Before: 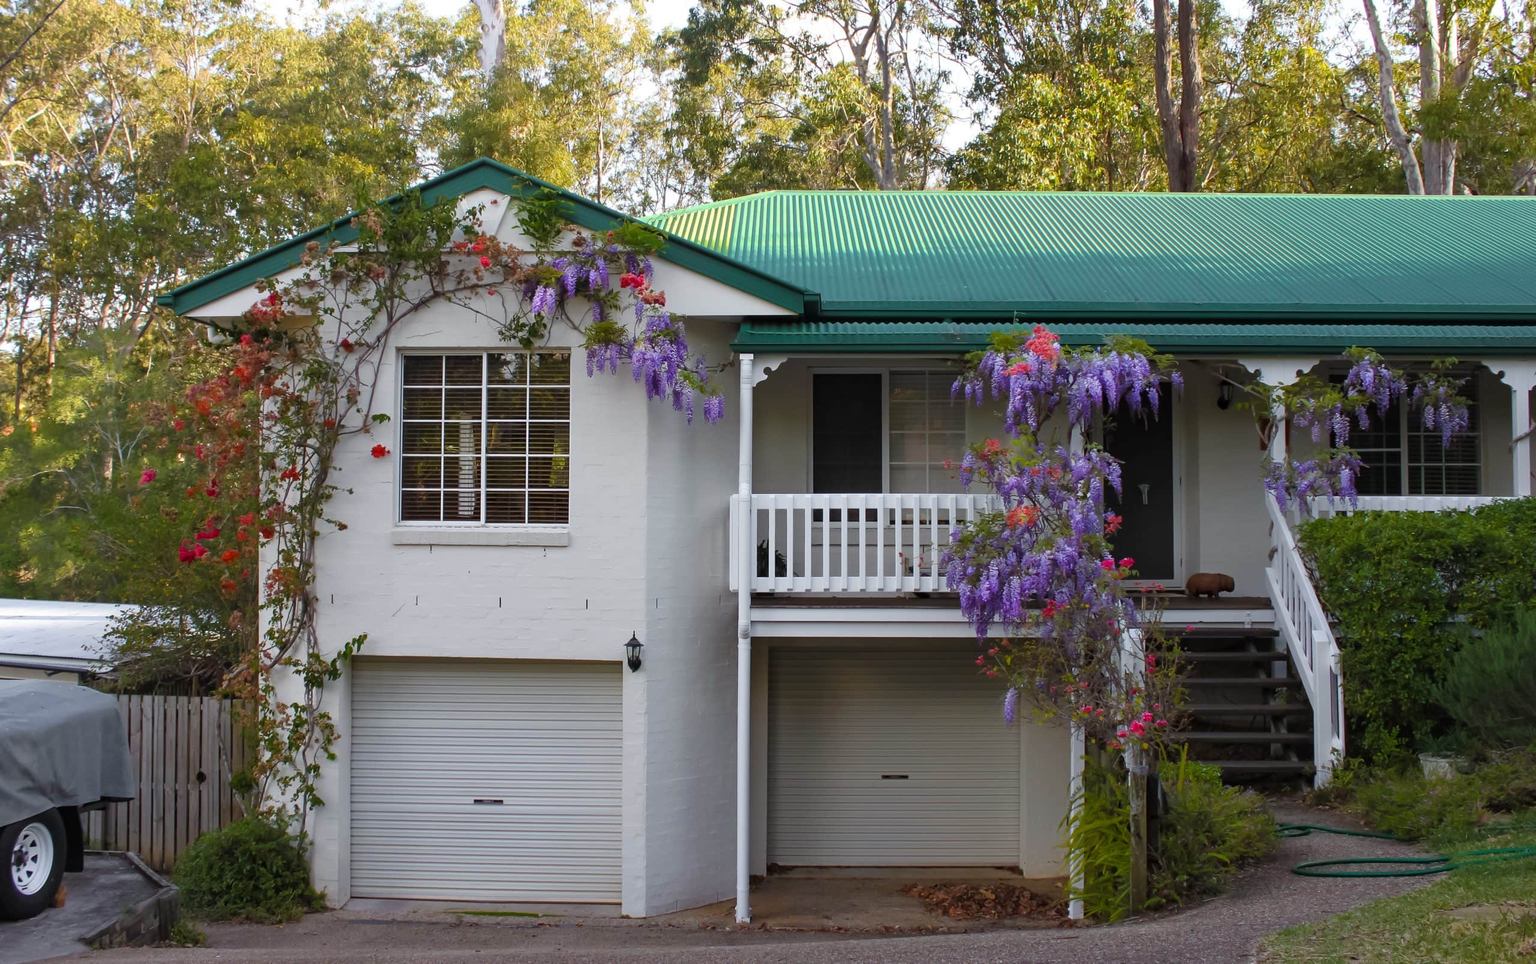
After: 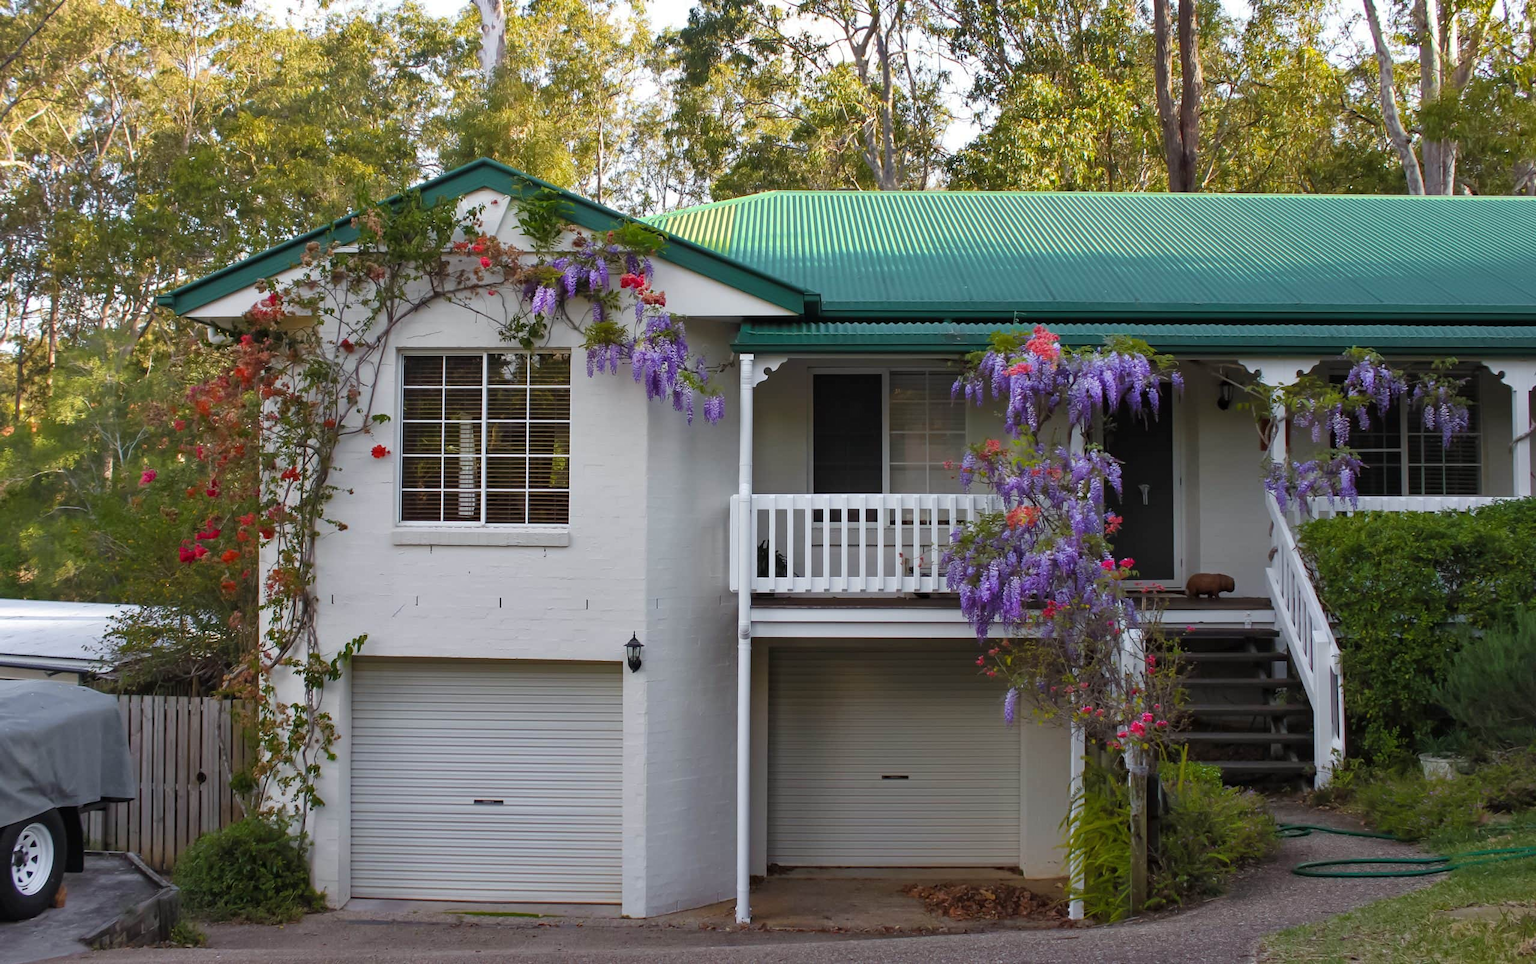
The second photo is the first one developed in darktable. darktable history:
shadows and highlights: shadows 22.88, highlights -48.91, highlights color adjustment 89.45%, soften with gaussian
sharpen: radius 2.883, amount 0.858, threshold 47.22
